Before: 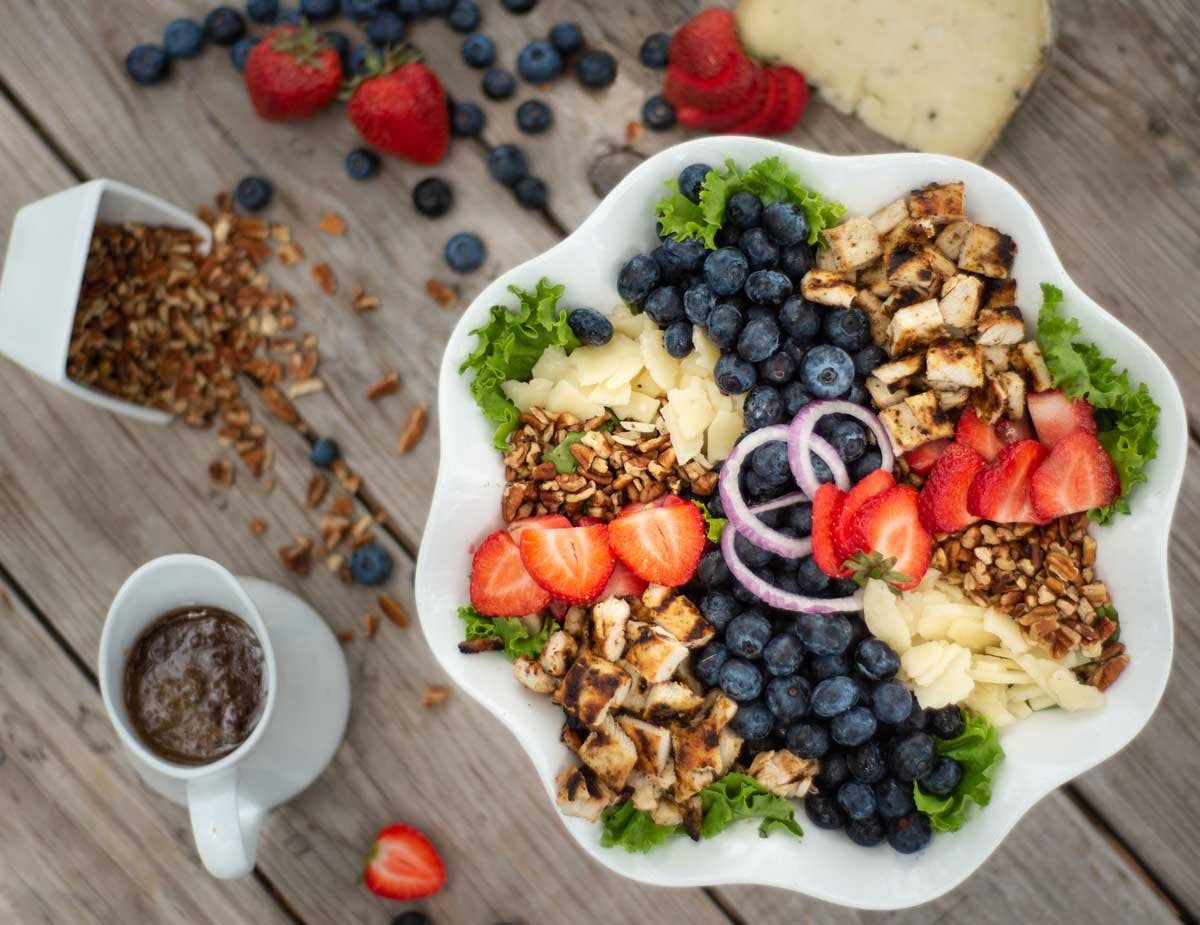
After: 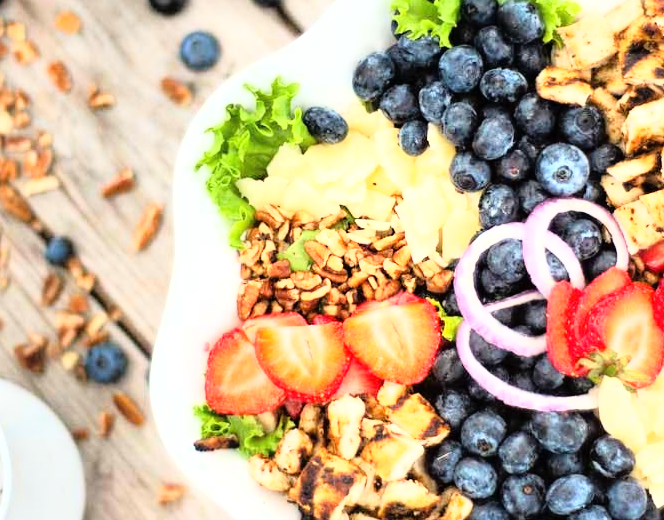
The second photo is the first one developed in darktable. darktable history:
crop and rotate: left 22.087%, top 21.862%, right 22.524%, bottom 21.902%
exposure: black level correction 0, exposure 0.498 EV, compensate highlight preservation false
base curve: curves: ch0 [(0, 0) (0.012, 0.01) (0.073, 0.168) (0.31, 0.711) (0.645, 0.957) (1, 1)]
